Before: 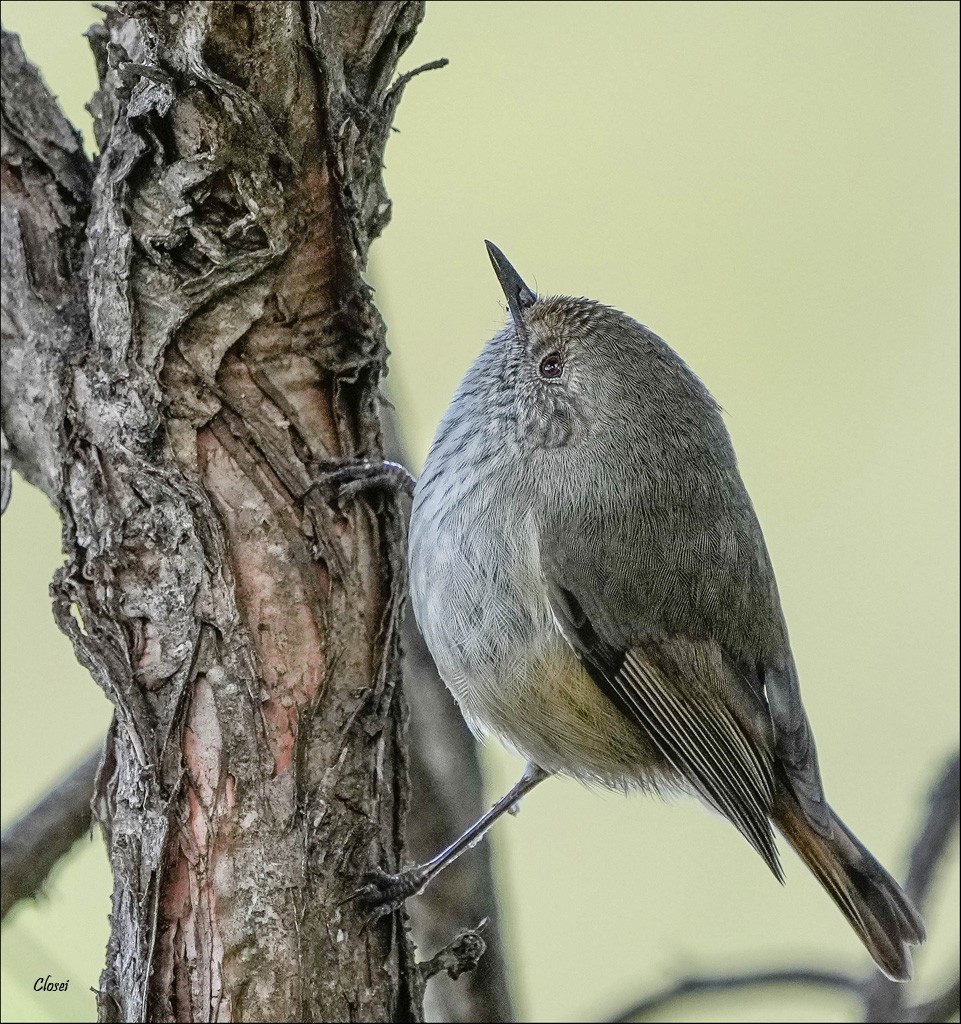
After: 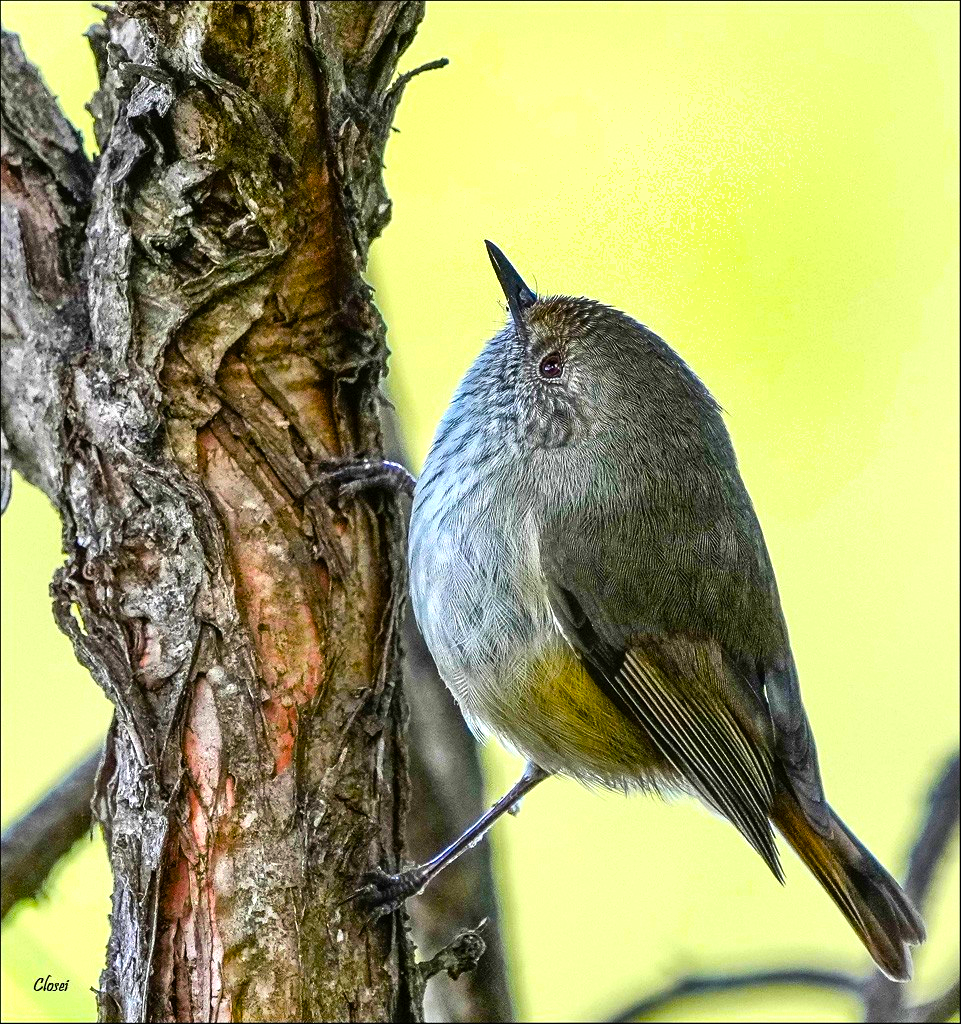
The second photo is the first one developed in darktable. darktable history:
color balance rgb: linear chroma grading › shadows -40%, linear chroma grading › highlights 40%, linear chroma grading › global chroma 45%, linear chroma grading › mid-tones -30%, perceptual saturation grading › global saturation 55%, perceptual saturation grading › highlights -50%, perceptual saturation grading › mid-tones 40%, perceptual saturation grading › shadows 30%, perceptual brilliance grading › global brilliance 20%, perceptual brilliance grading › shadows -40%, global vibrance 35%
shadows and highlights: soften with gaussian
